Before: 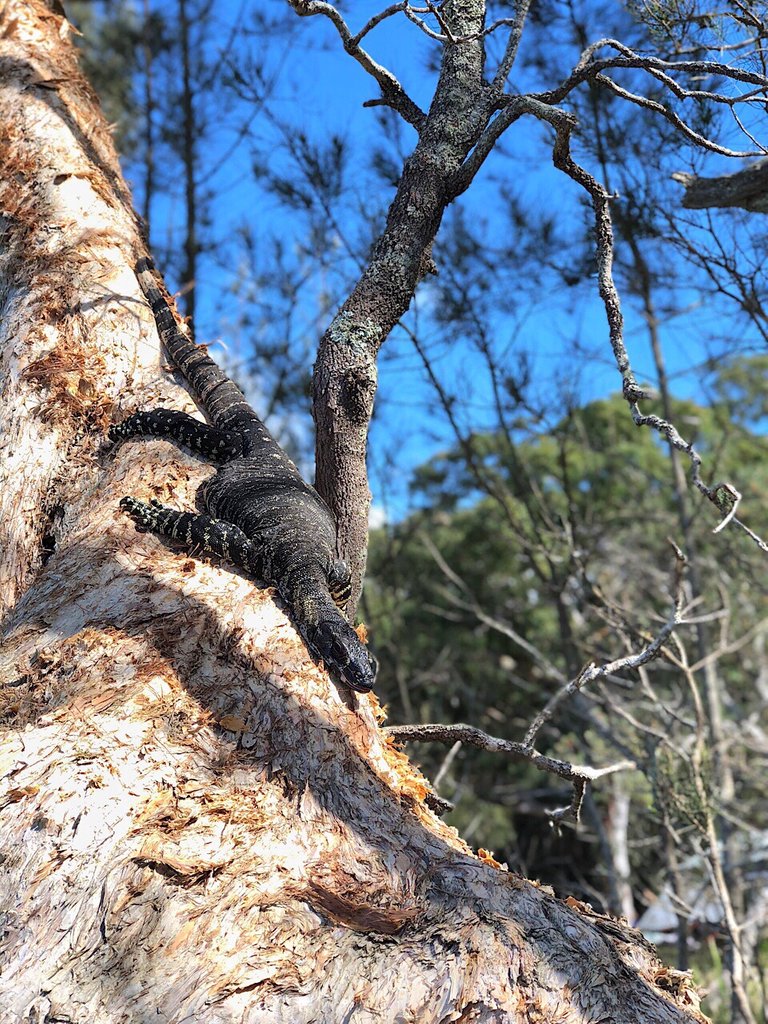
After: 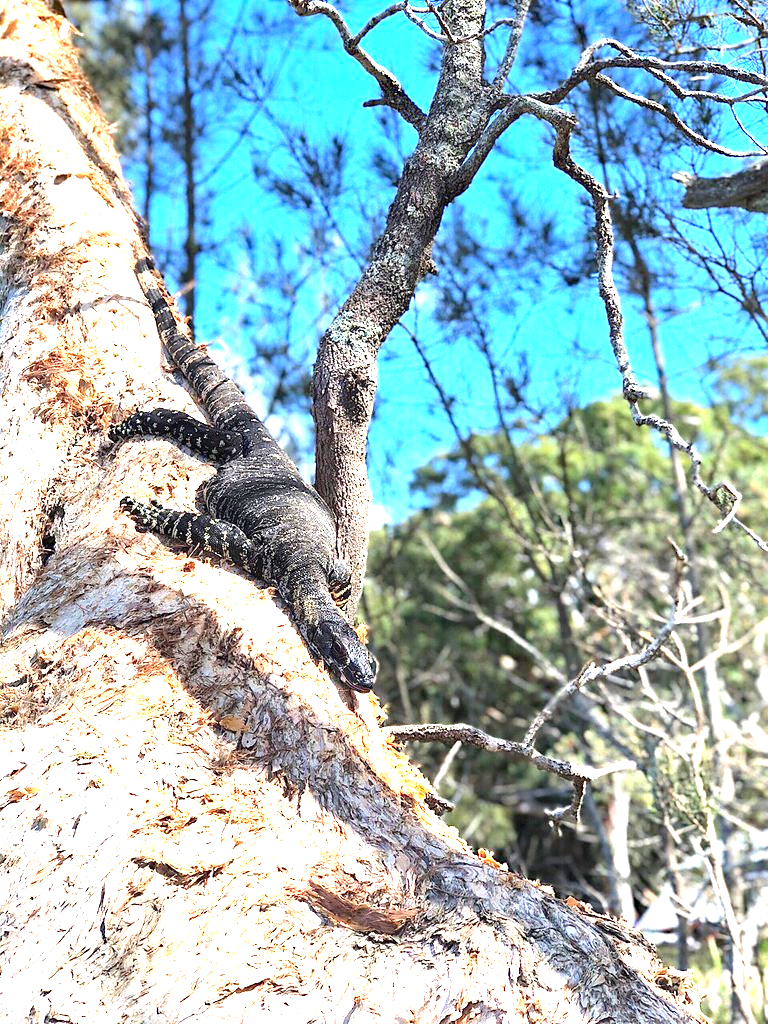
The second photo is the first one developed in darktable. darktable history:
haze removal: compatibility mode true, adaptive false
exposure: black level correction 0, exposure 1.687 EV, compensate highlight preservation false
